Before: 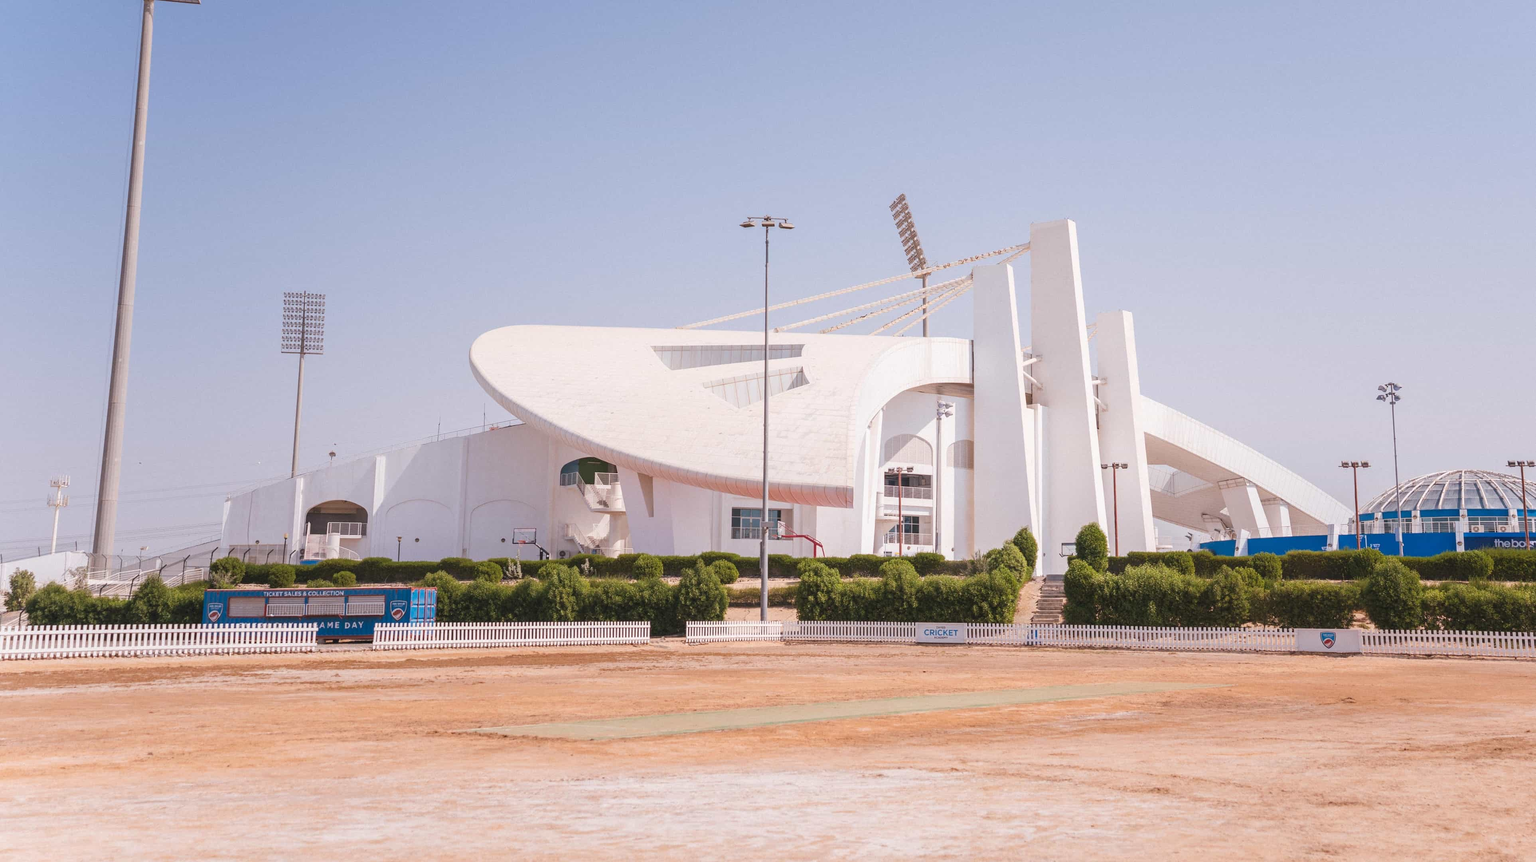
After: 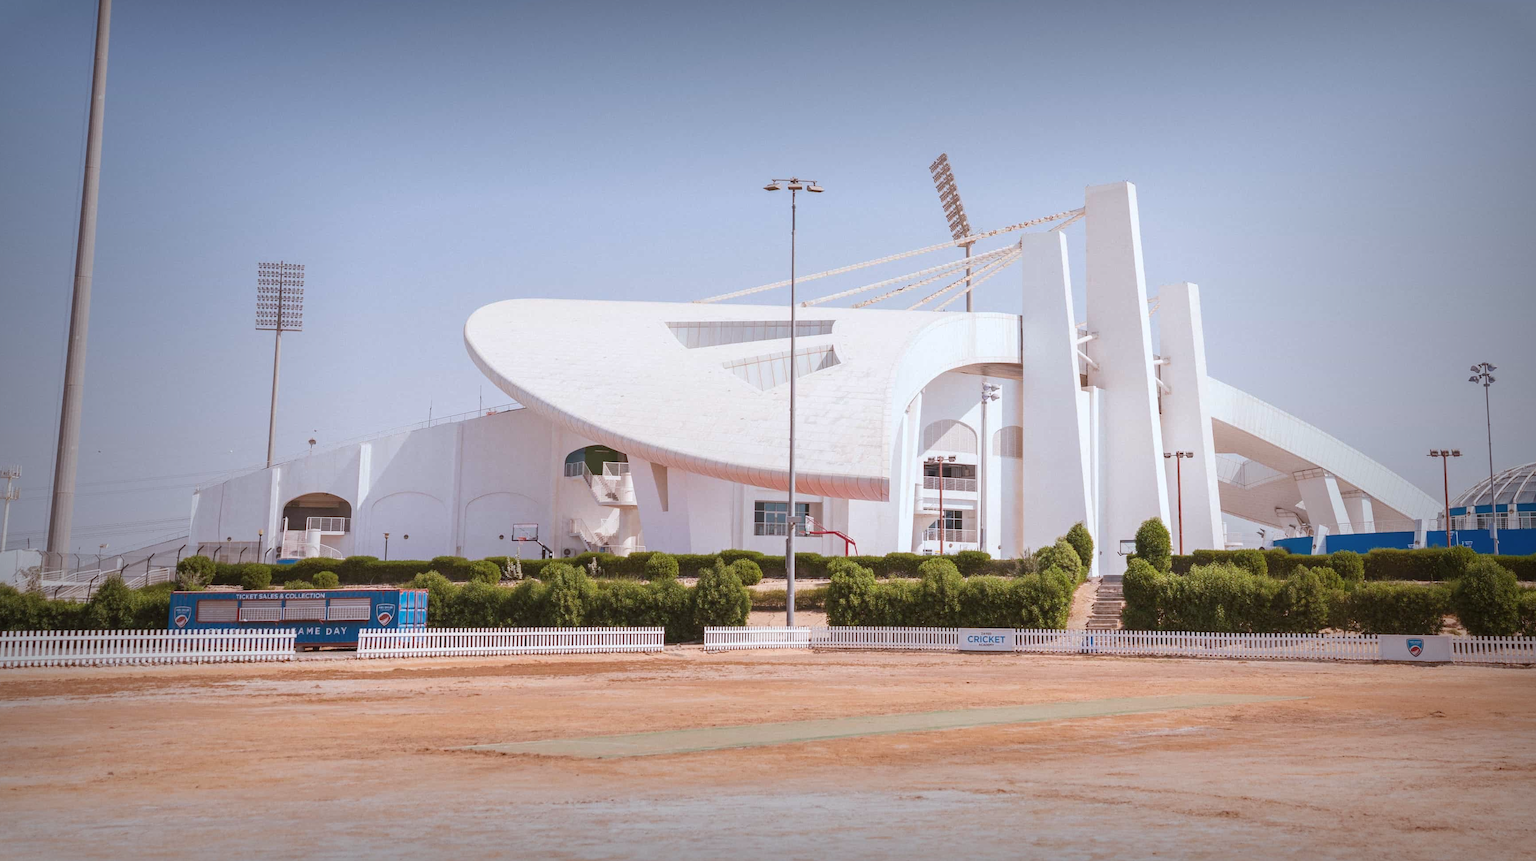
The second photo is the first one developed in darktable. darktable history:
crop: left 3.305%, top 6.436%, right 6.389%, bottom 3.258%
vignetting: fall-off start 53.2%, brightness -0.594, saturation 0, automatic ratio true, width/height ratio 1.313, shape 0.22, unbound false
color correction: highlights a* -3.28, highlights b* -6.24, shadows a* 3.1, shadows b* 5.19
